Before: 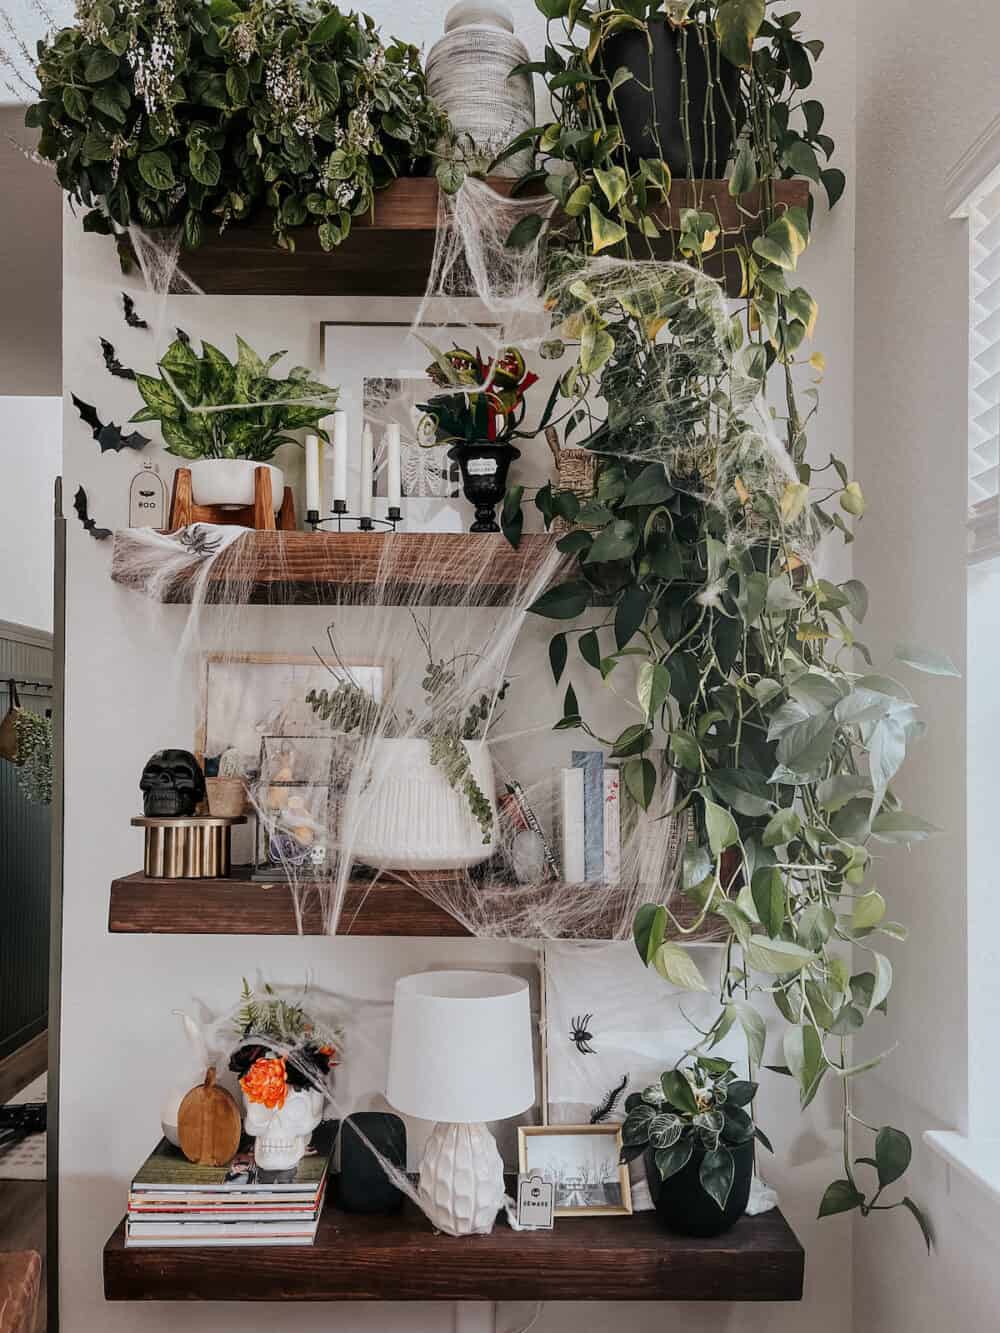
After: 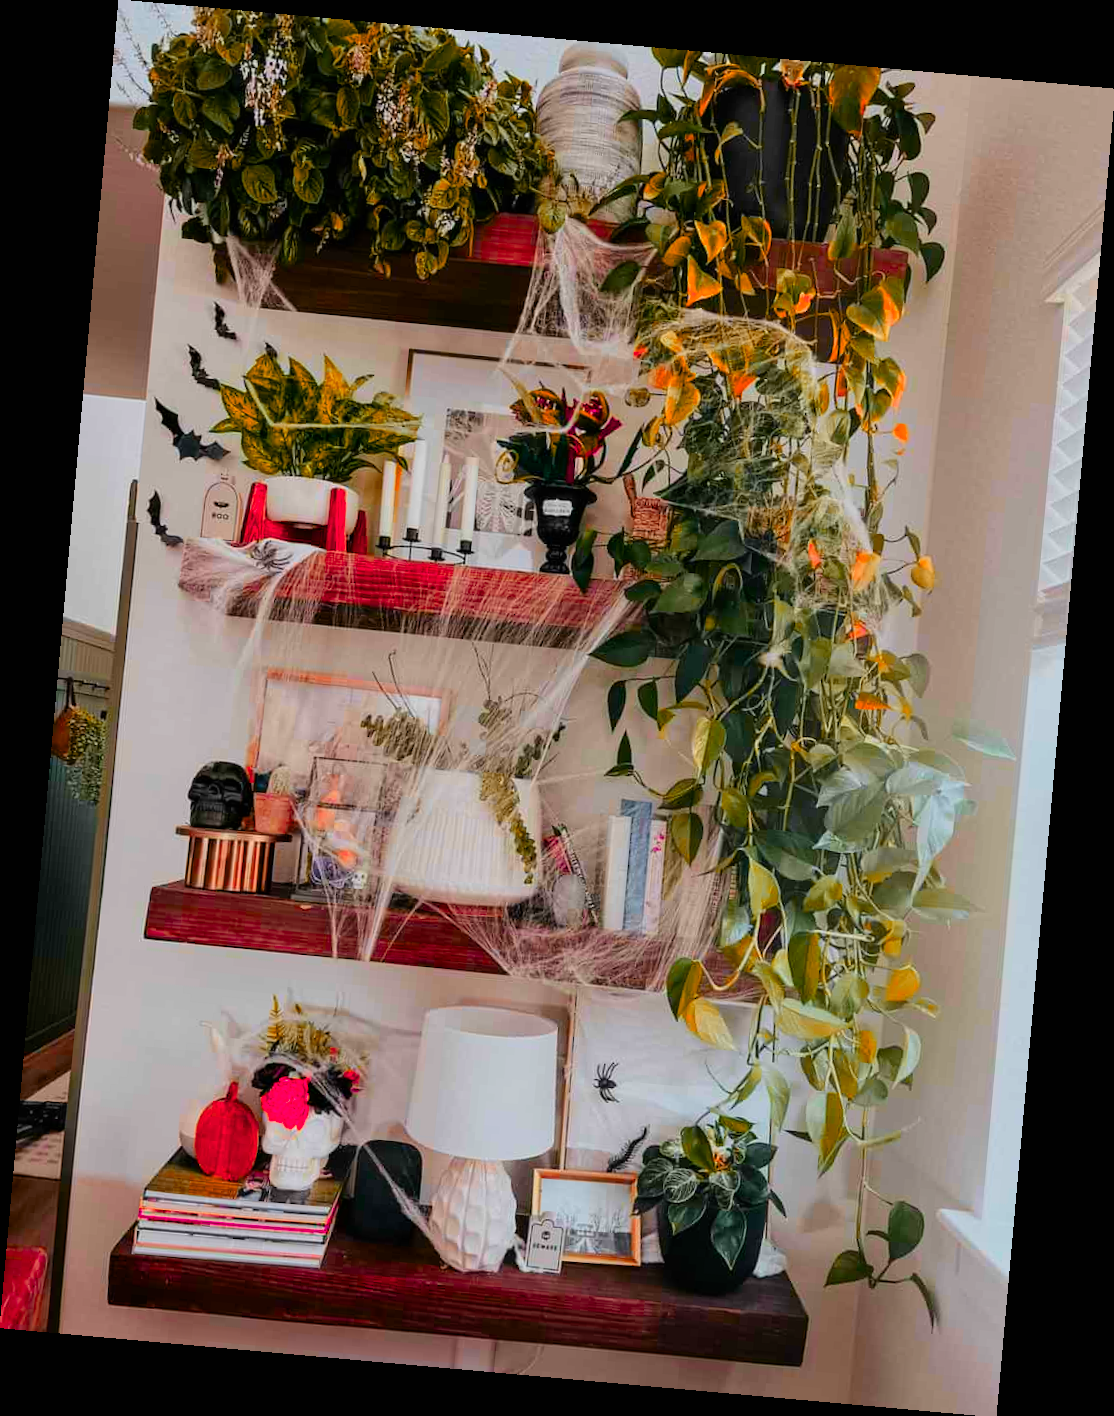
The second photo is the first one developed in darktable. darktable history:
color zones: curves: ch1 [(0.24, 0.634) (0.75, 0.5)]; ch2 [(0.253, 0.437) (0.745, 0.491)], mix 102.12%
rotate and perspective: rotation 5.12°, automatic cropping off
filmic rgb: black relative exposure -11.35 EV, white relative exposure 3.22 EV, hardness 6.76, color science v6 (2022)
color balance rgb: linear chroma grading › global chroma 25%, perceptual saturation grading › global saturation 50%
exposure: black level correction 0, compensate exposure bias true, compensate highlight preservation false
